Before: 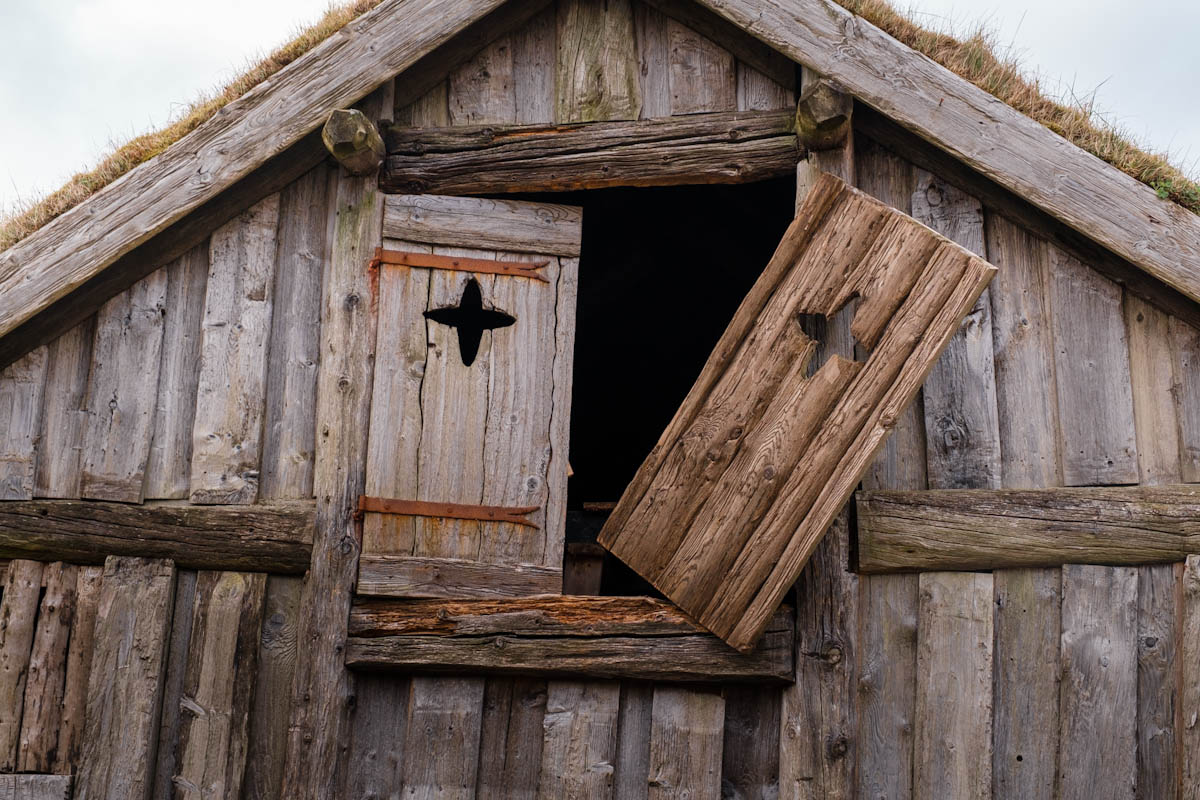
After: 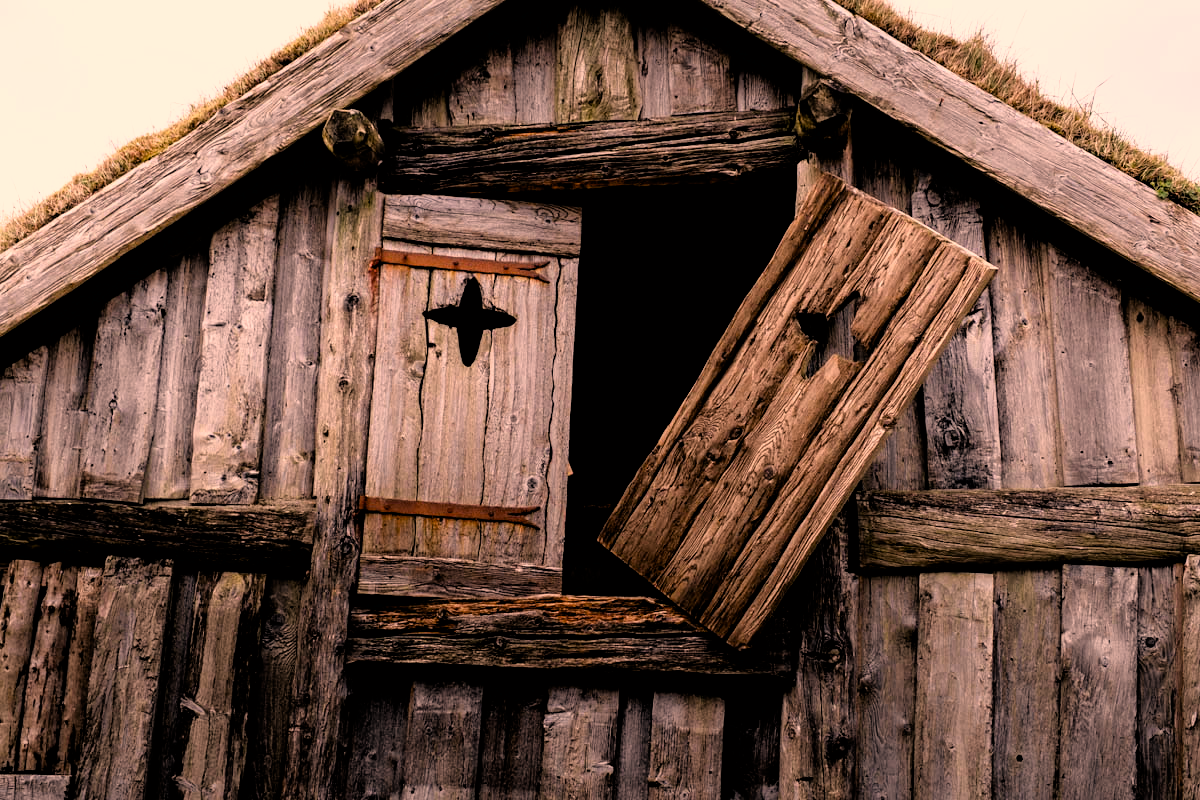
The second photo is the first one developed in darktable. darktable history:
exposure: black level correction 0.012, compensate highlight preservation false
filmic rgb: black relative exposure -3.57 EV, white relative exposure 2.29 EV, hardness 3.41
color correction: highlights a* 17.88, highlights b* 18.79
